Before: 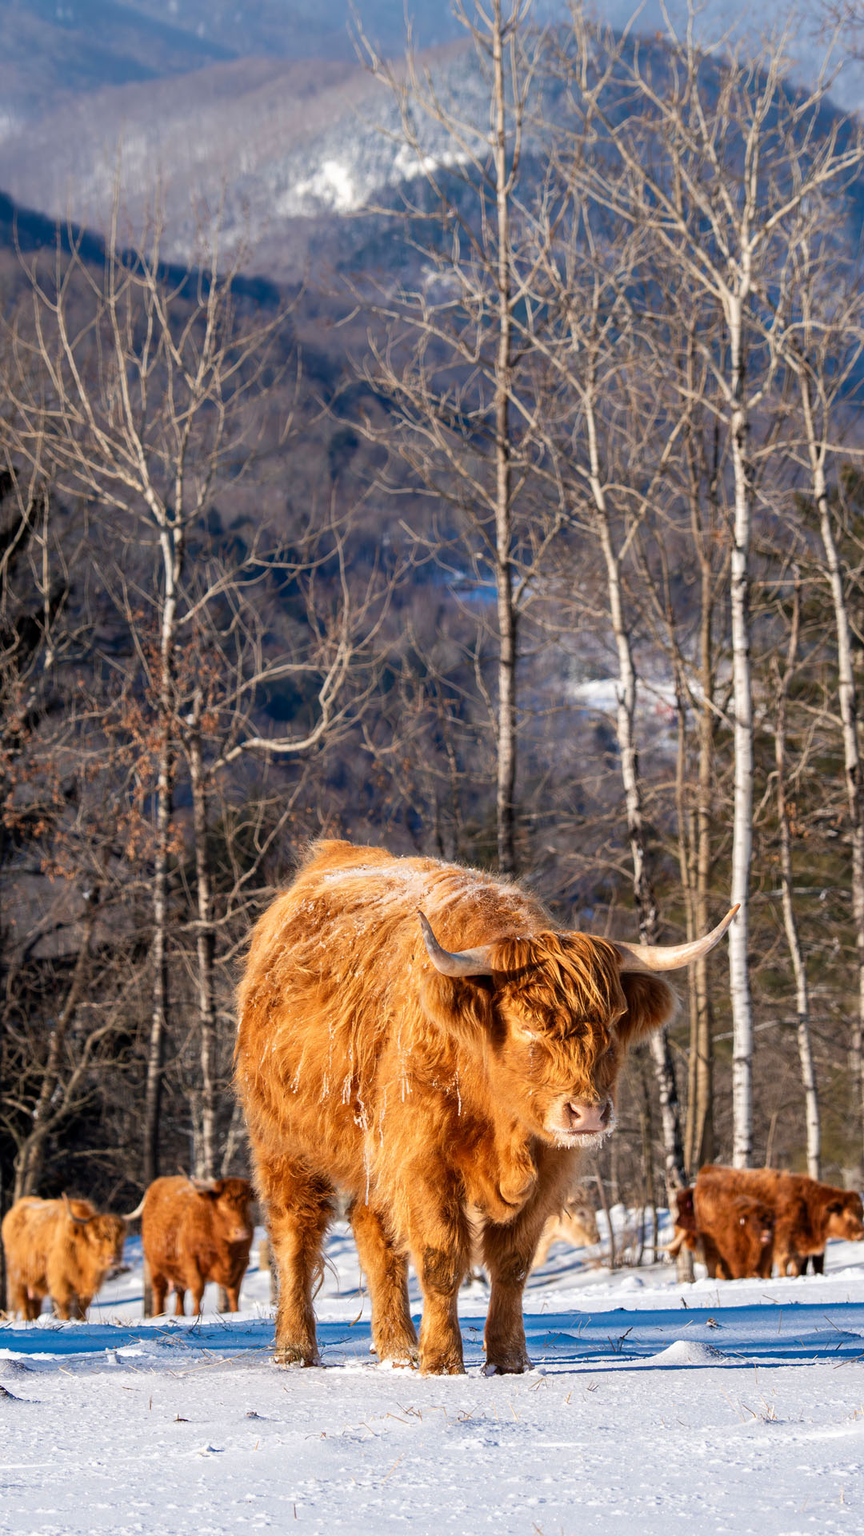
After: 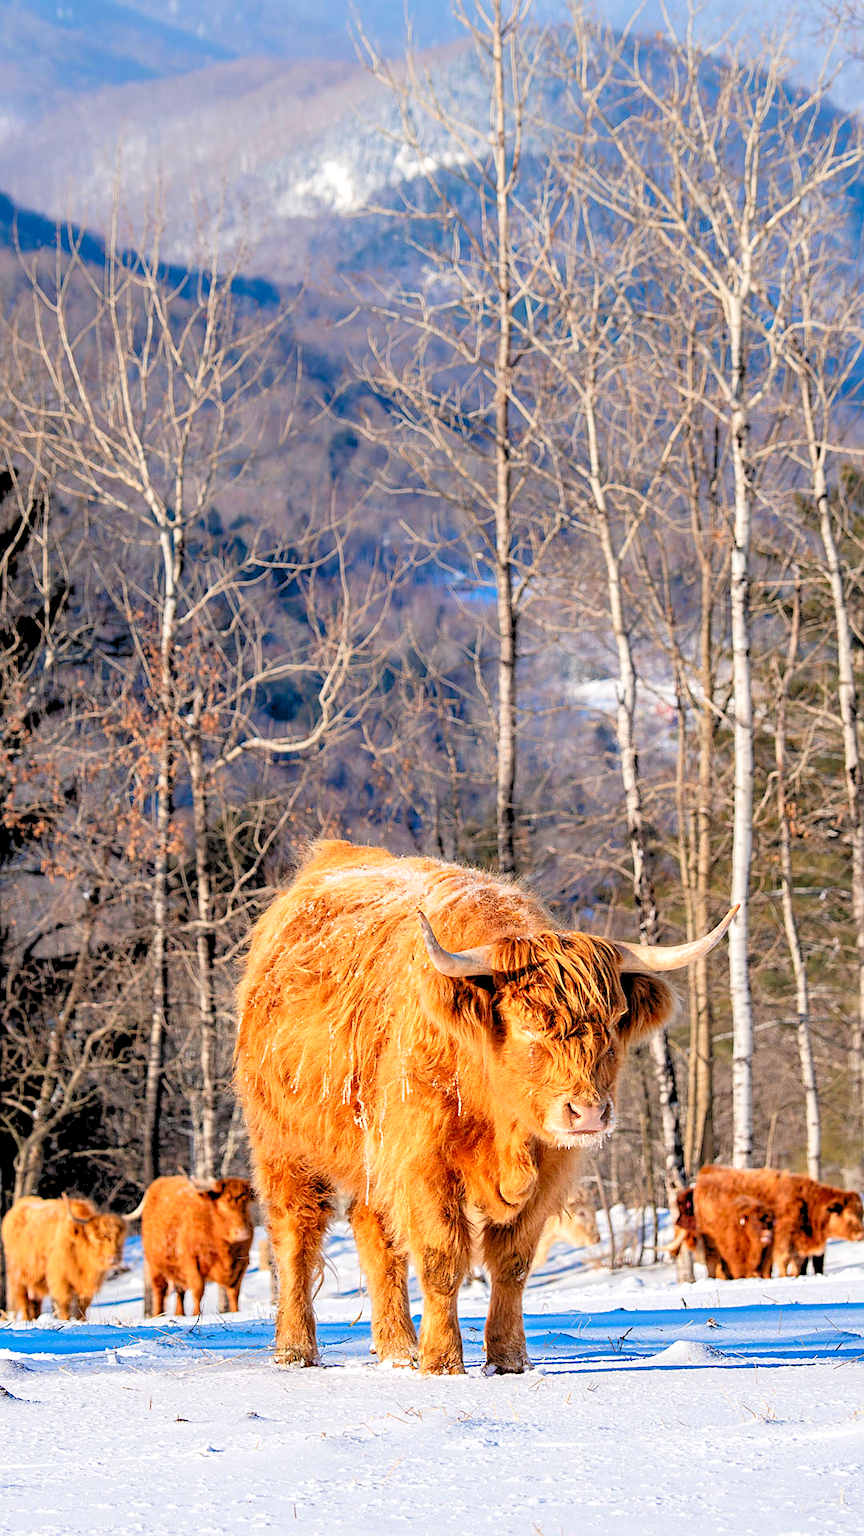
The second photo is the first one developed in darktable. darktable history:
sharpen: on, module defaults
levels: levels [0.072, 0.414, 0.976]
